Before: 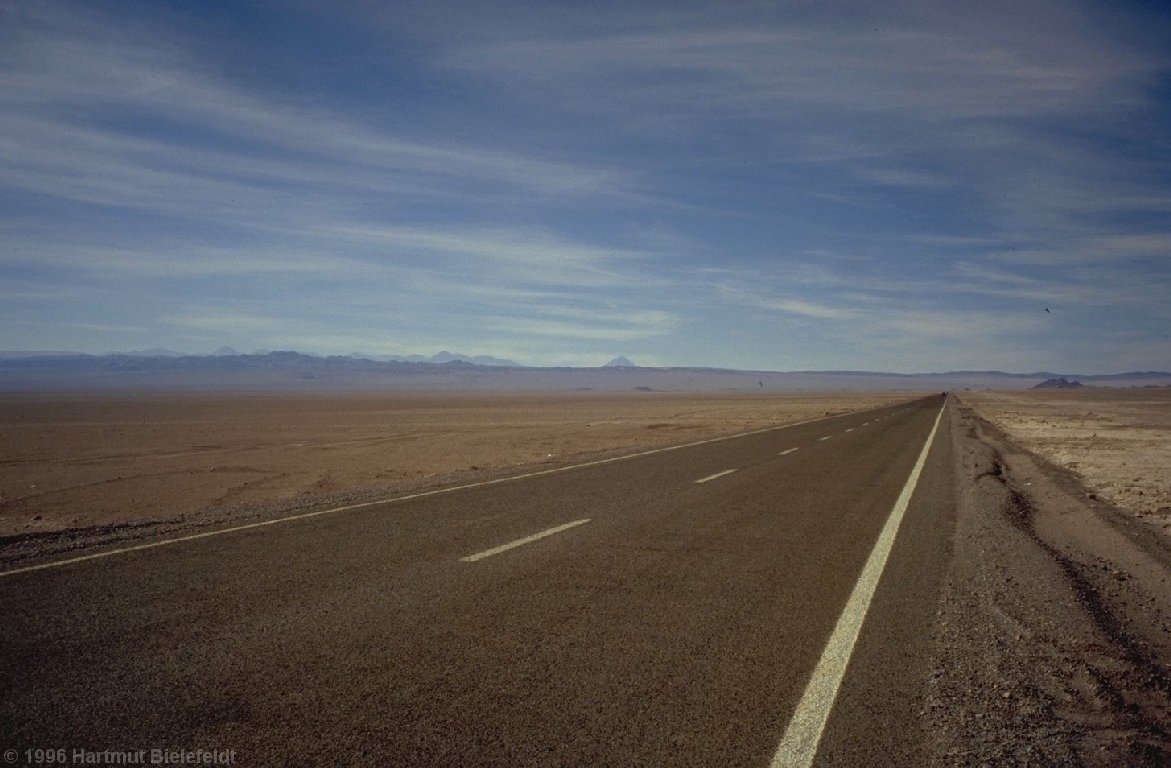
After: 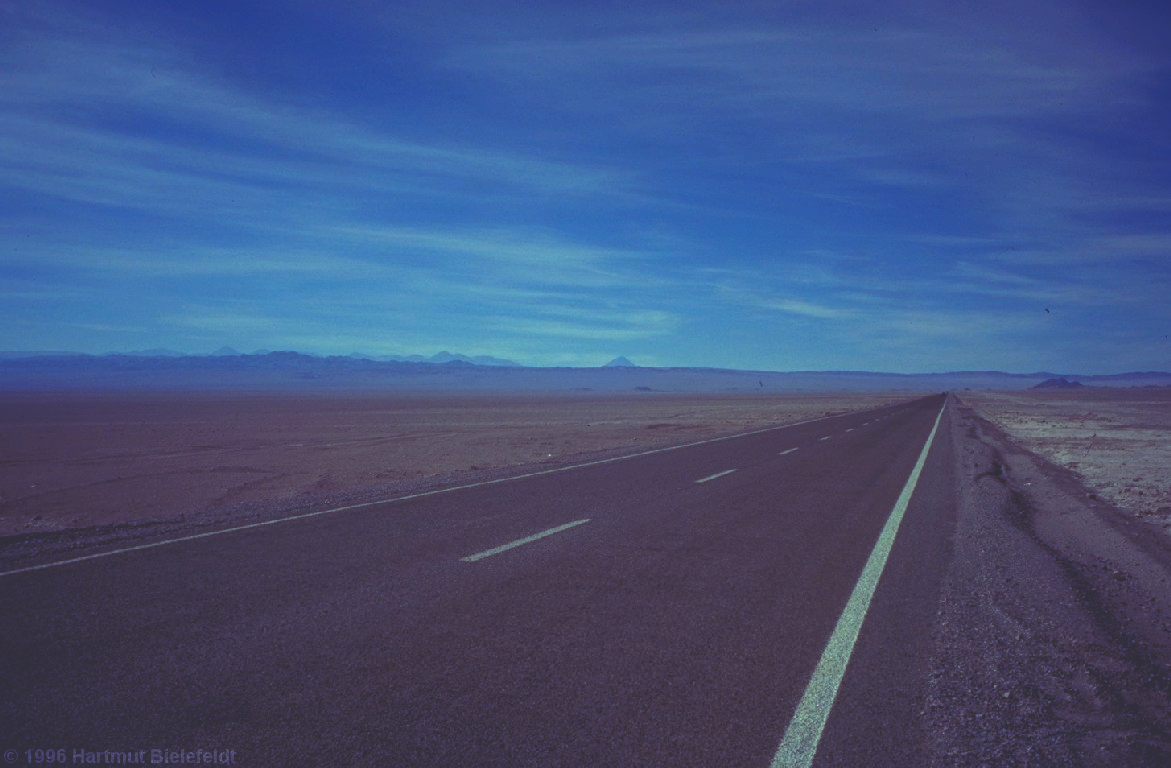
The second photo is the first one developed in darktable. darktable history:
color correction: highlights a* 3.22, highlights b* 1.93, saturation 1.19
rgb curve: curves: ch0 [(0, 0.186) (0.314, 0.284) (0.576, 0.466) (0.805, 0.691) (0.936, 0.886)]; ch1 [(0, 0.186) (0.314, 0.284) (0.581, 0.534) (0.771, 0.746) (0.936, 0.958)]; ch2 [(0, 0.216) (0.275, 0.39) (1, 1)], mode RGB, independent channels, compensate middle gray true, preserve colors none
